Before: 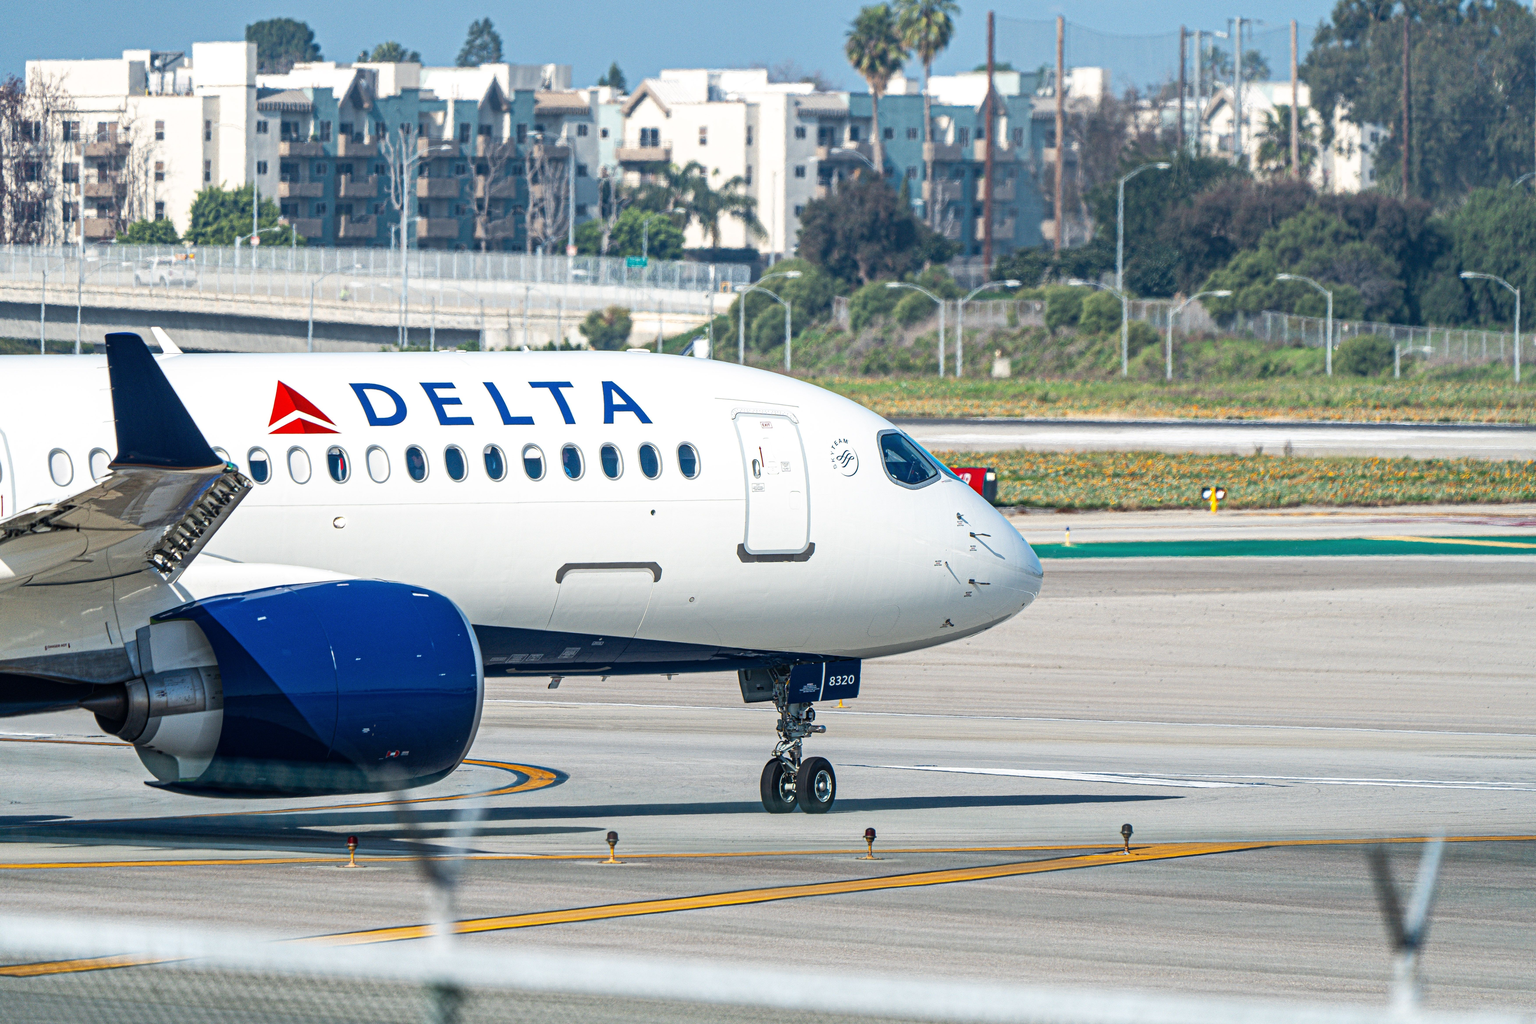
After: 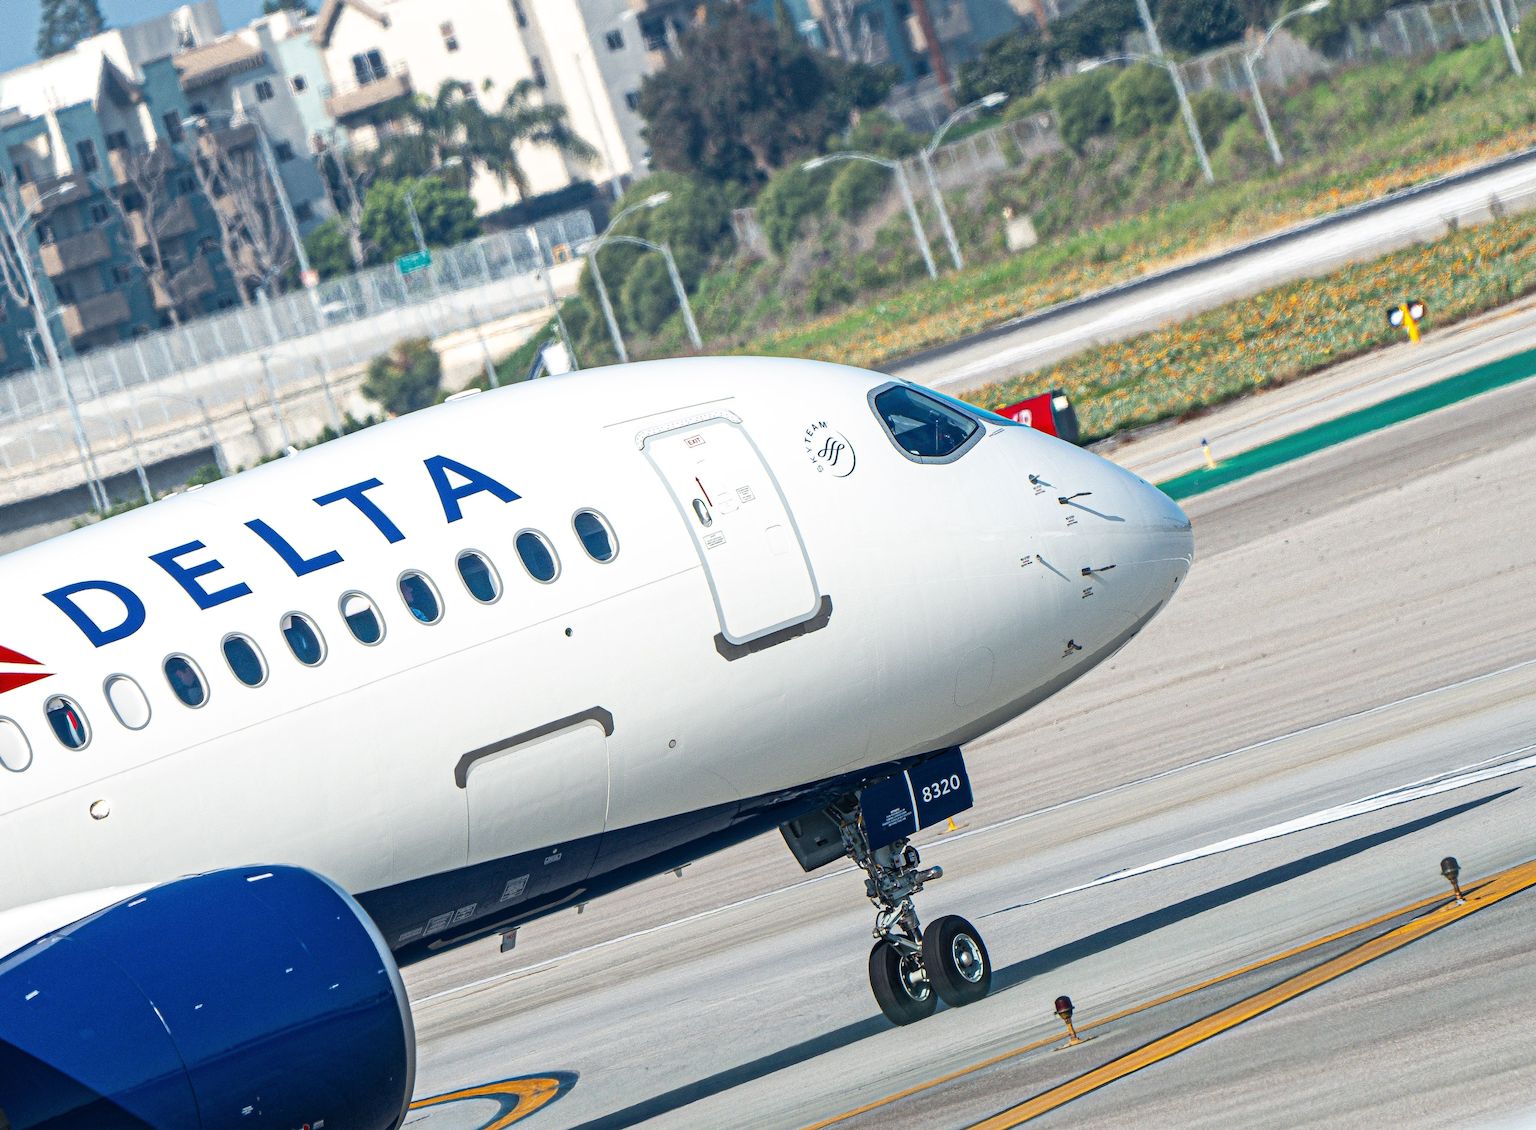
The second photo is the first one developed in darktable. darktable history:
crop and rotate: angle 18.9°, left 6.733%, right 3.647%, bottom 1.057%
